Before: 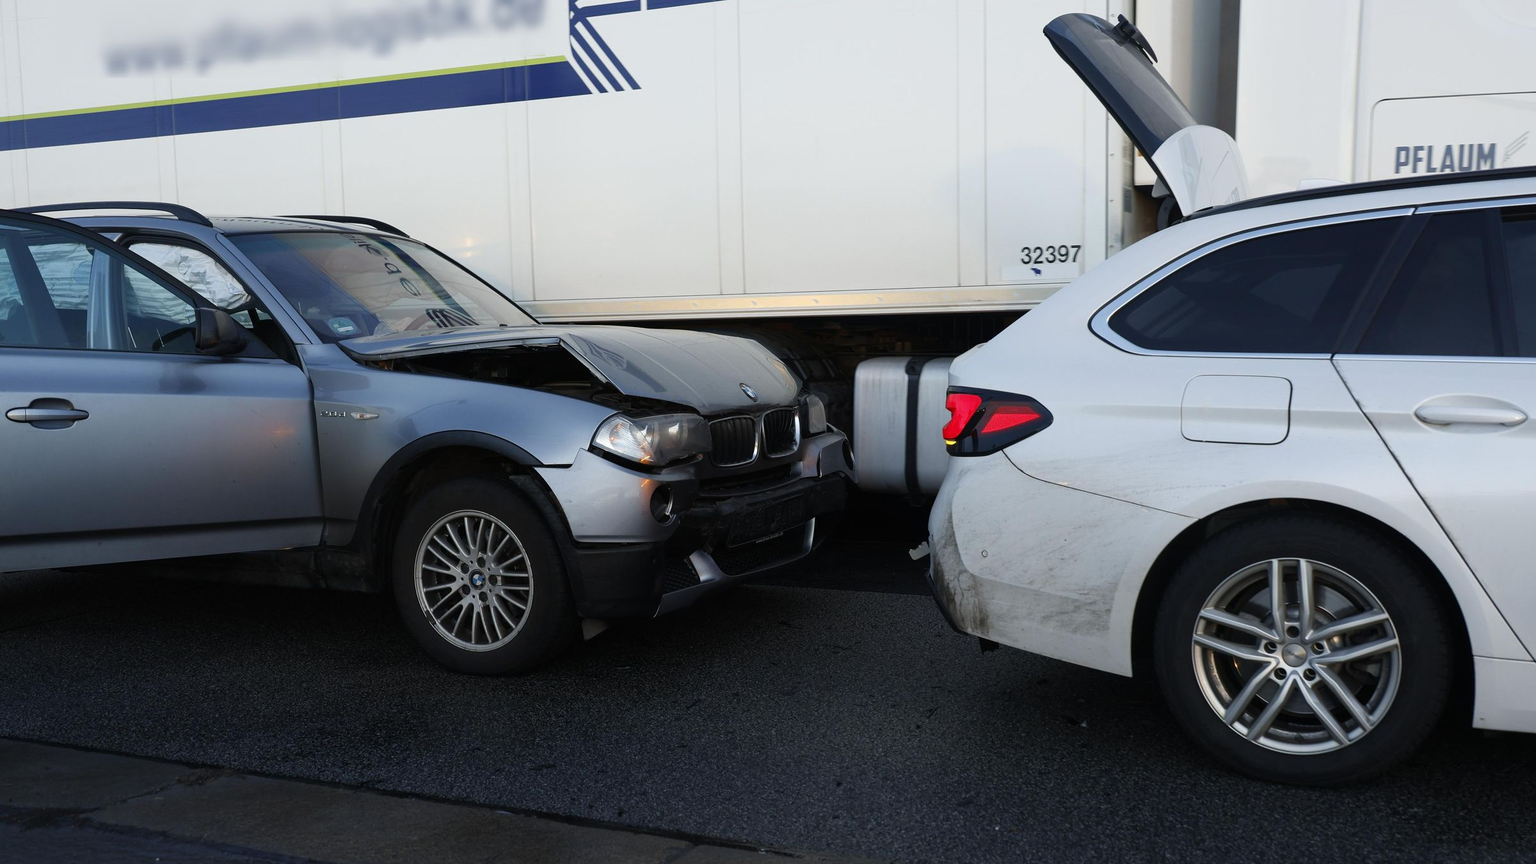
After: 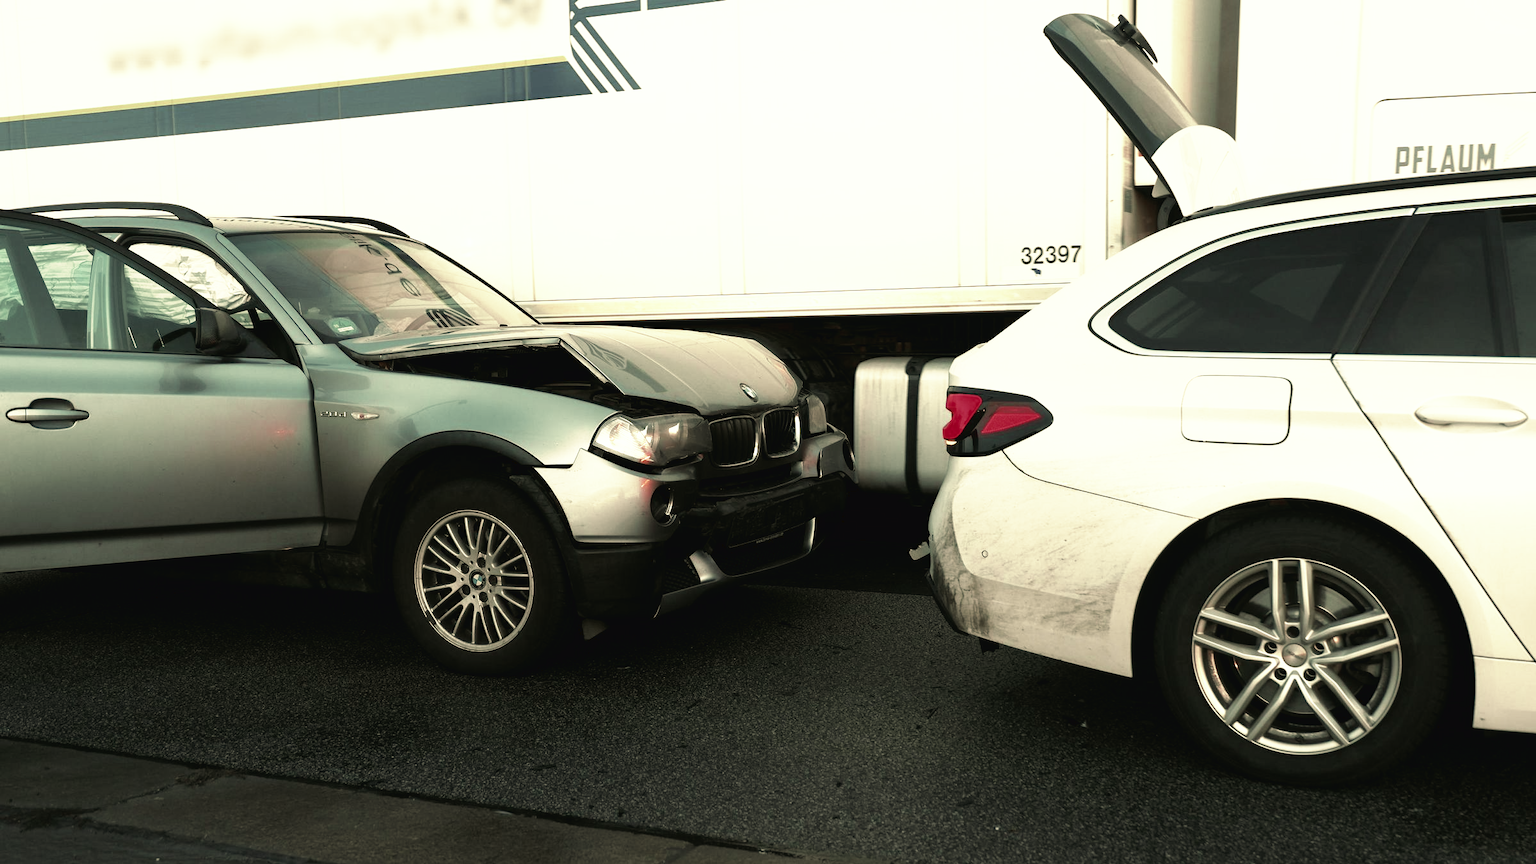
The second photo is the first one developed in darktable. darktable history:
tone curve: curves: ch0 [(0, 0) (0.003, 0.028) (0.011, 0.028) (0.025, 0.026) (0.044, 0.036) (0.069, 0.06) (0.1, 0.101) (0.136, 0.15) (0.177, 0.203) (0.224, 0.271) (0.277, 0.345) (0.335, 0.422) (0.399, 0.515) (0.468, 0.611) (0.543, 0.716) (0.623, 0.826) (0.709, 0.942) (0.801, 0.992) (0.898, 1) (1, 1)], preserve colors none
color look up table: target L [95.82, 95.82, 80.04, 80.97, 76.86, 70.2, 71.94, 69.07, 70.41, 63.31, 56.94, 42.39, 45.02, 18.05, 200.02, 95.82, 66.98, 66.4, 48.17, 47.55, 54.87, 52.84, 25.85, 39.15, 34.45, 26.52, 12.58, 95.69, 63.21, 72.73, 67.18, 38.77, 44.73, 57.88, 48.85, 47.14, 34.87, 37.48, 27.36, 32.55, 21.57, 9.333, 95.69, 80.43, 84.41, 83.13, 64.18, 63.37, 39.04], target a [-41.29, -41.29, -18.93, -12.49, -20.27, -33.35, -10.26, -33.67, -27.74, -11.05, -27.77, -10.18, -21.79, -11.55, 0, -41.29, 4.918, 7.031, 30.4, 28.37, 24.57, 12.14, 39.73, 32.23, 13.89, 40.09, 26.73, -42.9, 16.65, -7.911, 7.884, 38.32, 34.22, -21.99, -2.448, -16.91, -0.59, 18.83, 19.9, 38.14, -0.693, -3.428, -42.9, -14.24, -7.104, -5.207, -26.96, -25.35, -16.8], target b [24.39, 24.39, 26.66, 21.33, 5.689, 34.97, 35.32, 31.41, 18.04, 23.14, 30.82, 21.45, 19.73, 11.97, 0, 24.39, 25.34, 20.12, 9.308, 24.05, 13.14, 26.04, 23.02, 21.19, 17.3, 19.25, 13.63, 28.08, 2.304, 9.9, 10.16, -7.247, -5.74, 5.244, 3.977, -2.016, 9.317, -6.177, -16, 0.431, -16.57, -3.571, 28.08, -2.905, 3.79, 12.57, 14.14, 8.581, 6.91], num patches 49
